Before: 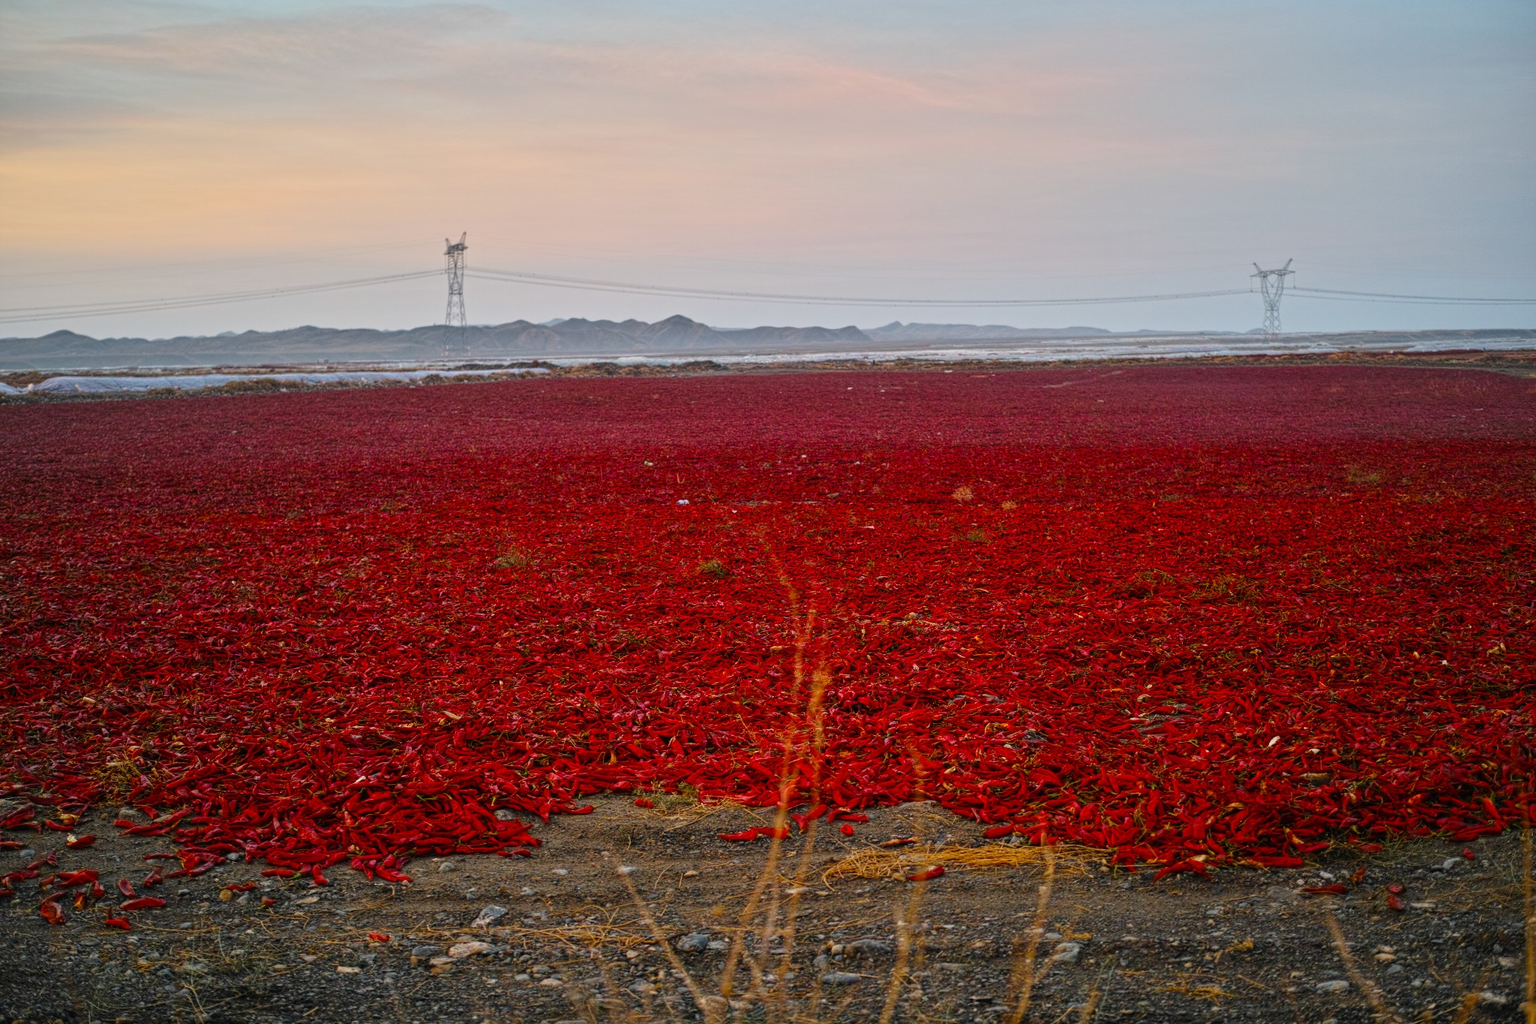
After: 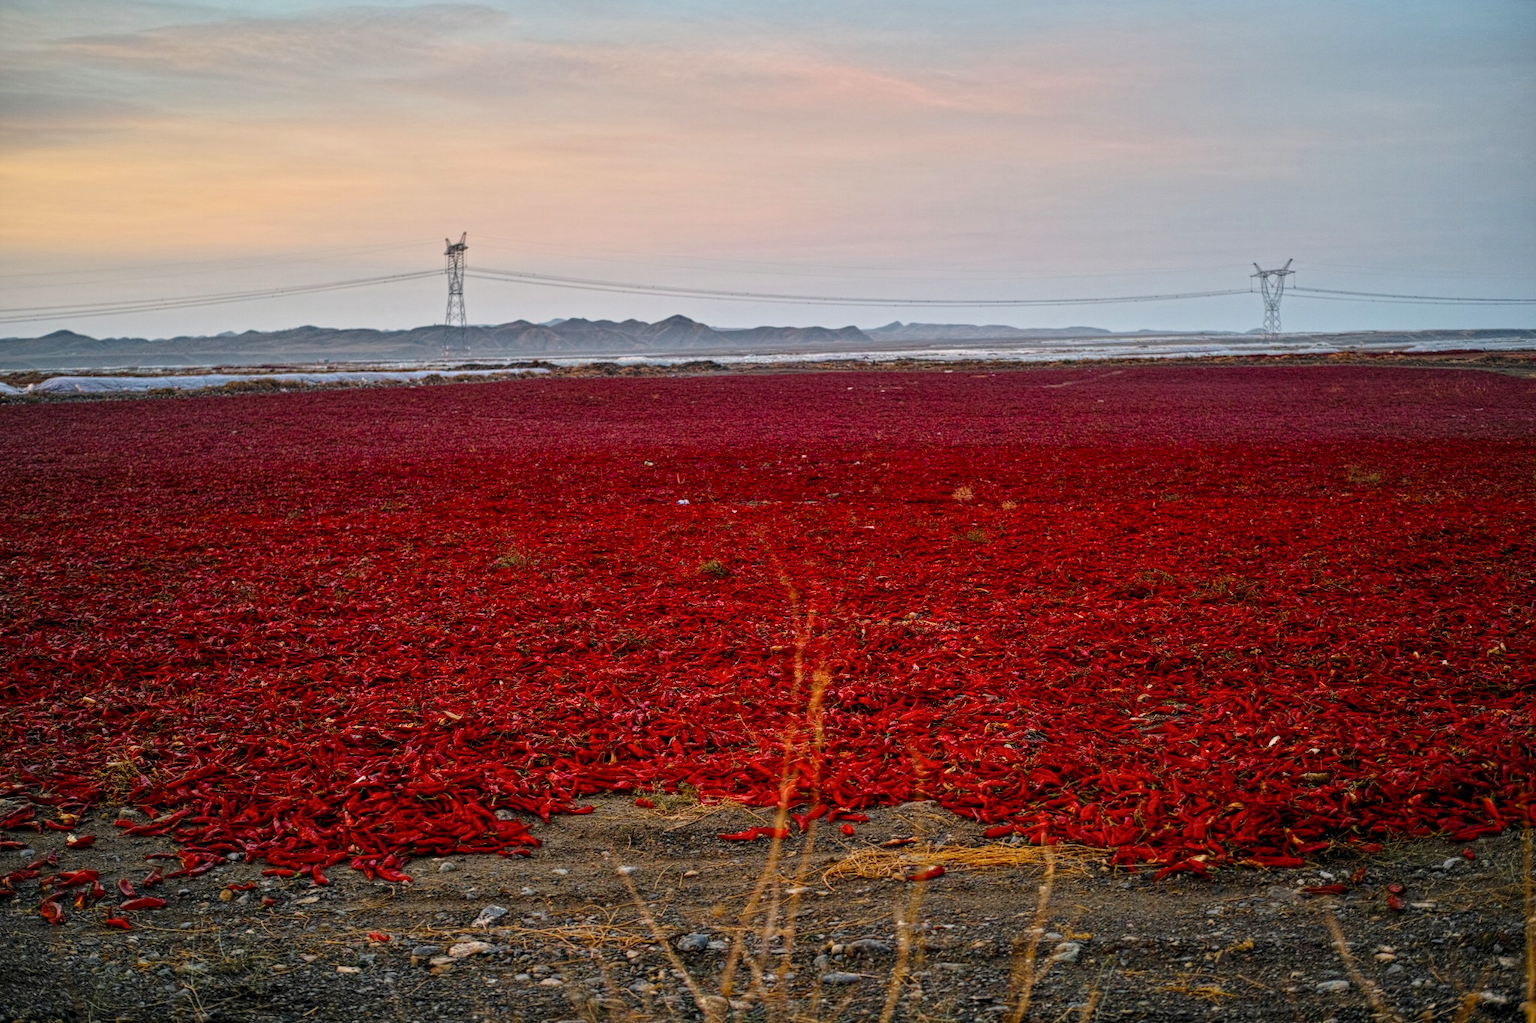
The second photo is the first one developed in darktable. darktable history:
haze removal: compatibility mode true, adaptive false
local contrast: highlights 23%, shadows 73%, midtone range 0.745
